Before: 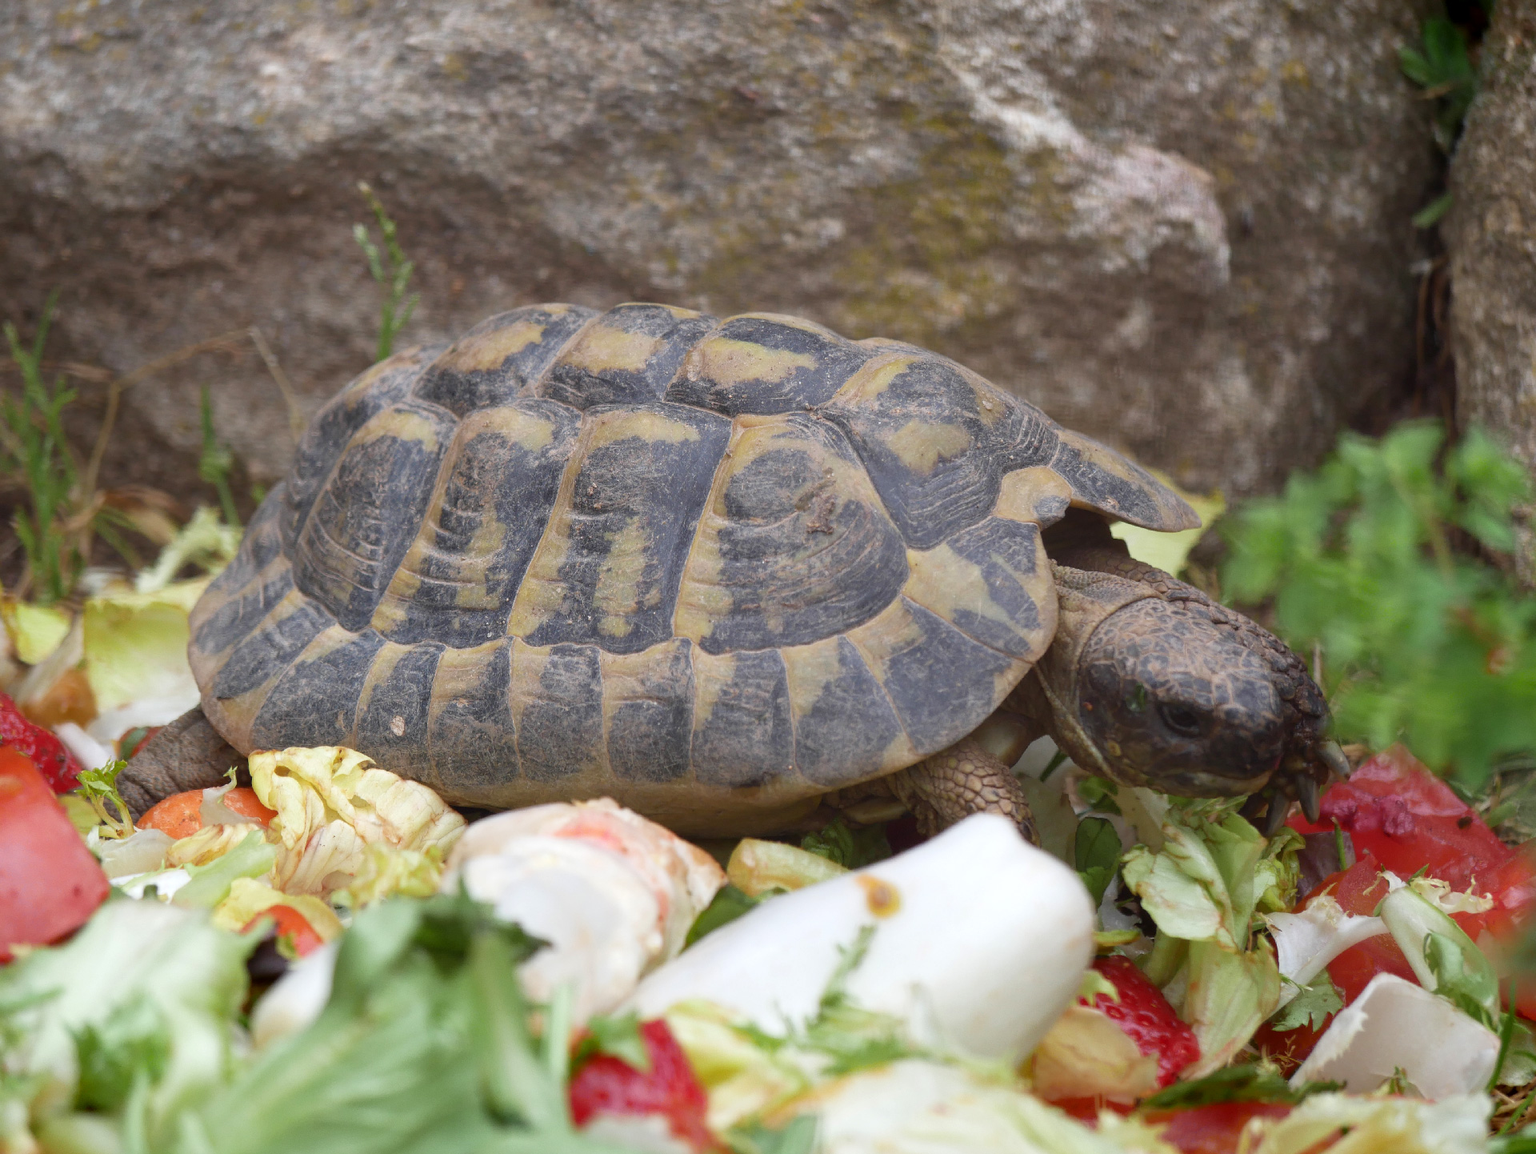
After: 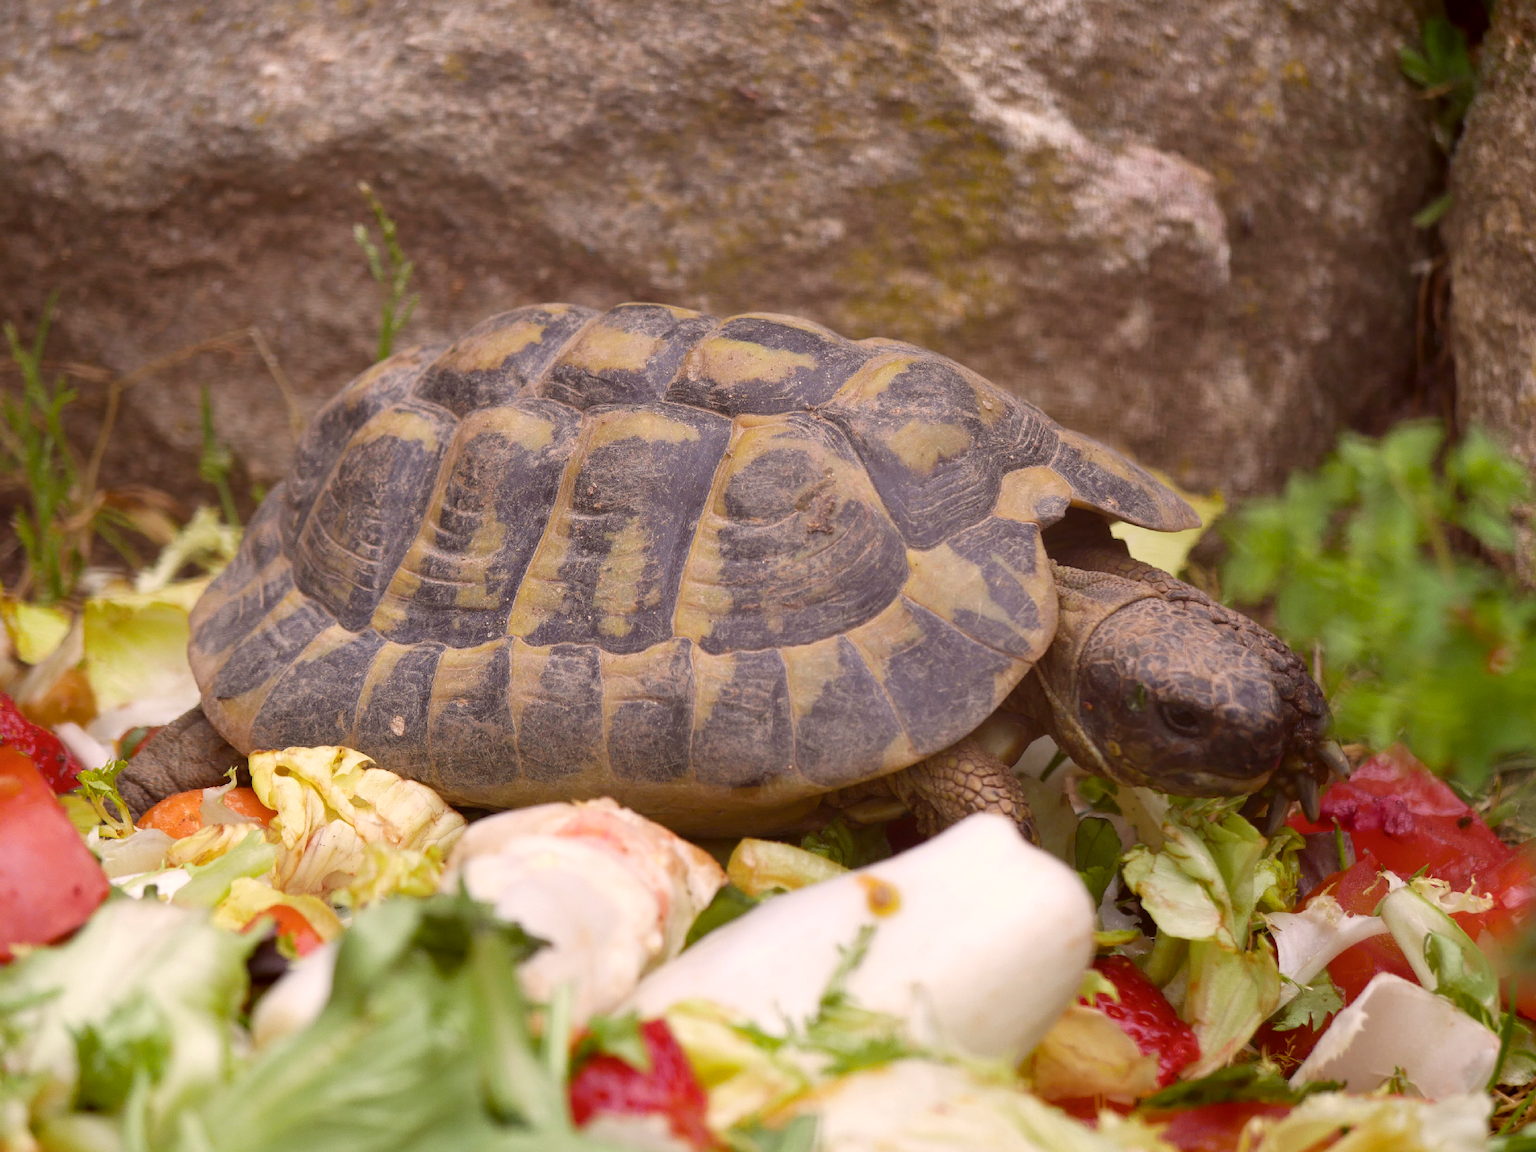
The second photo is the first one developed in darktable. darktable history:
color balance rgb: linear chroma grading › global chroma 33.4%
color correction: highlights a* 10.21, highlights b* 9.79, shadows a* 8.61, shadows b* 7.88, saturation 0.8
crop: bottom 0.071%
